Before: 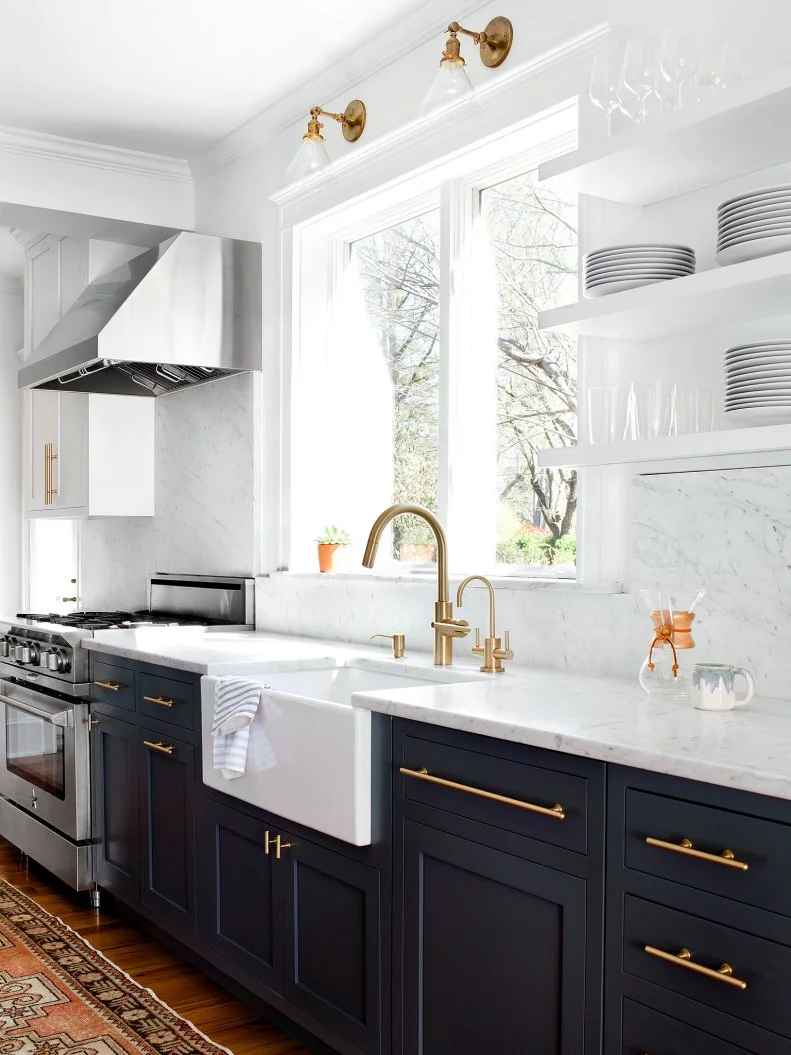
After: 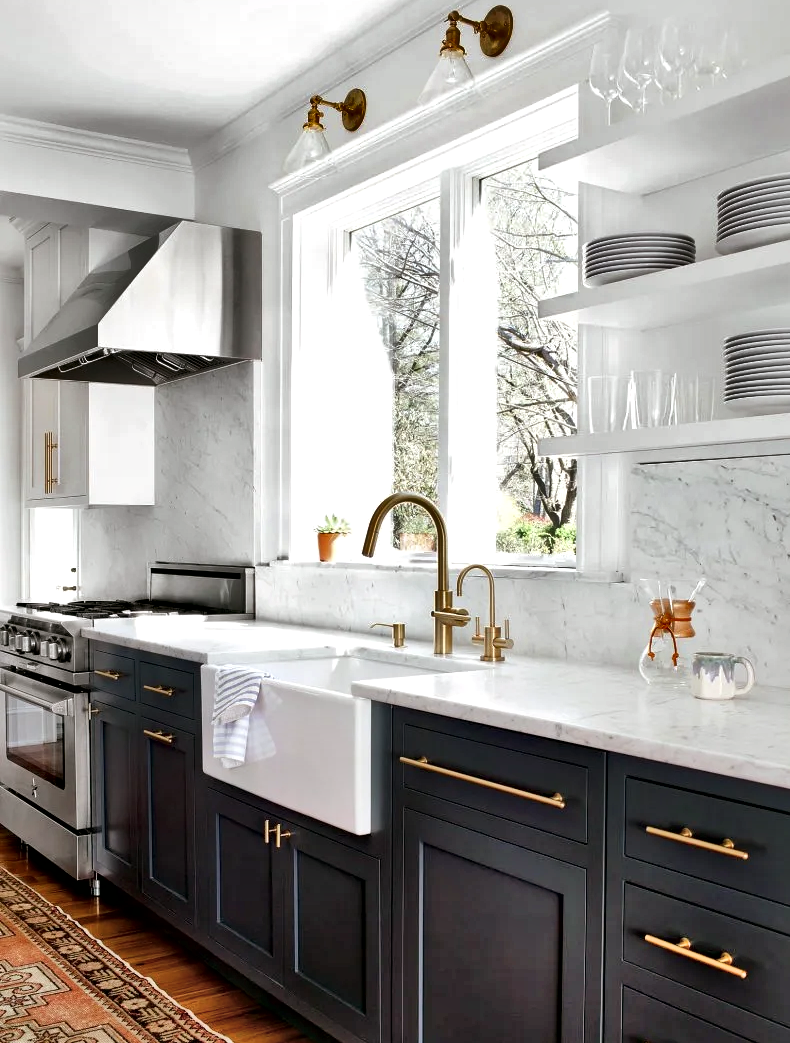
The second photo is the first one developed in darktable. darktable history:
crop: top 1.049%, right 0.001%
shadows and highlights: shadows 60, soften with gaussian
tone equalizer: on, module defaults
vibrance: vibrance 0%
white balance: emerald 1
color balance: mode lift, gamma, gain (sRGB), lift [1, 0.99, 1.01, 0.992], gamma [1, 1.037, 0.974, 0.963]
local contrast: mode bilateral grid, contrast 25, coarseness 60, detail 151%, midtone range 0.2
